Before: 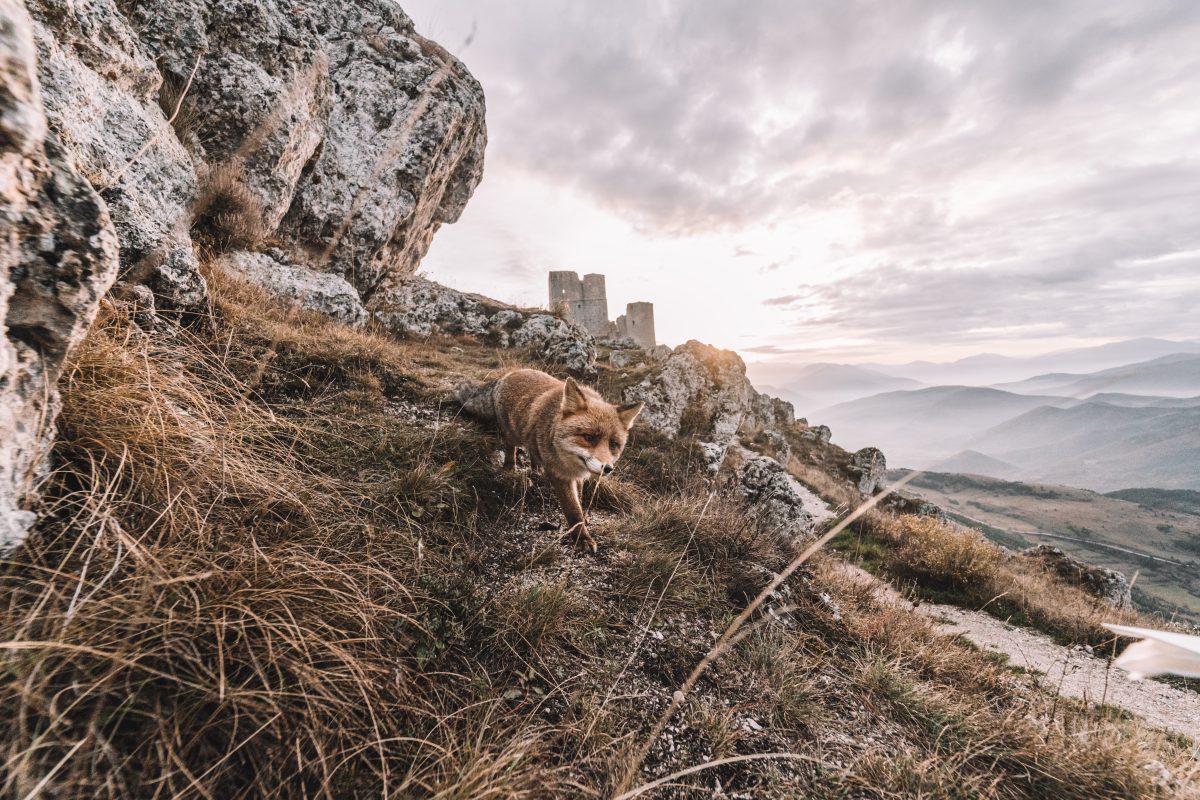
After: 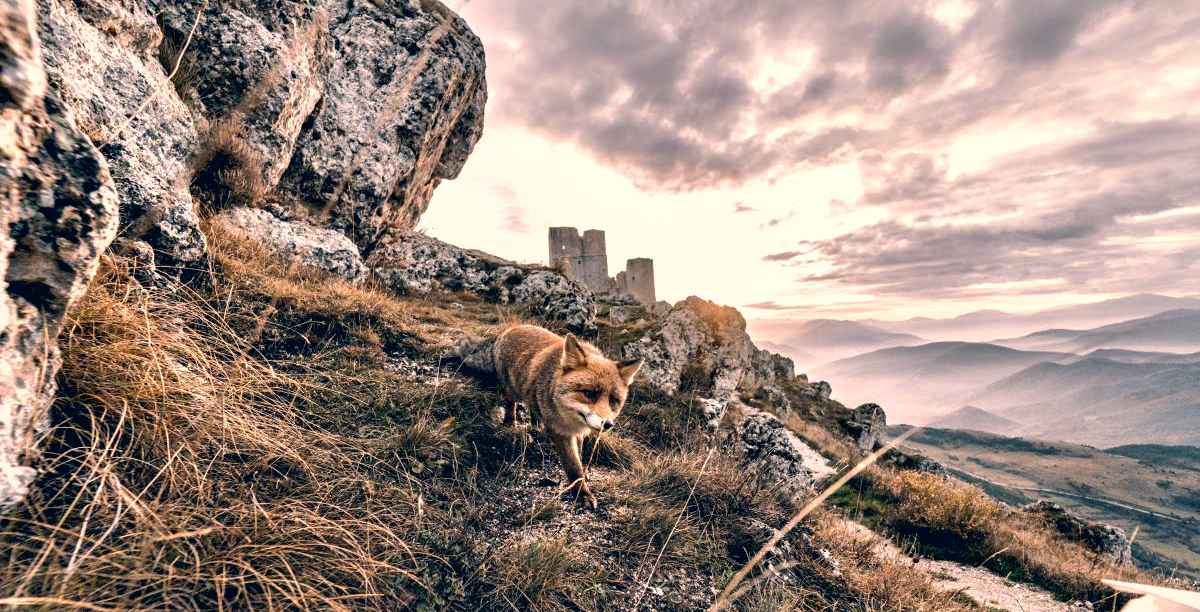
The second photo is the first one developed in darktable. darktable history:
crop: top 5.598%, bottom 17.85%
contrast brightness saturation: saturation 0.1
local contrast: mode bilateral grid, contrast 19, coarseness 50, detail 133%, midtone range 0.2
color correction: highlights a* 10.38, highlights b* 13.98, shadows a* -9.54, shadows b* -15.09
shadows and highlights: on, module defaults
contrast equalizer: octaves 7, y [[0.6 ×6], [0.55 ×6], [0 ×6], [0 ×6], [0 ×6]]
